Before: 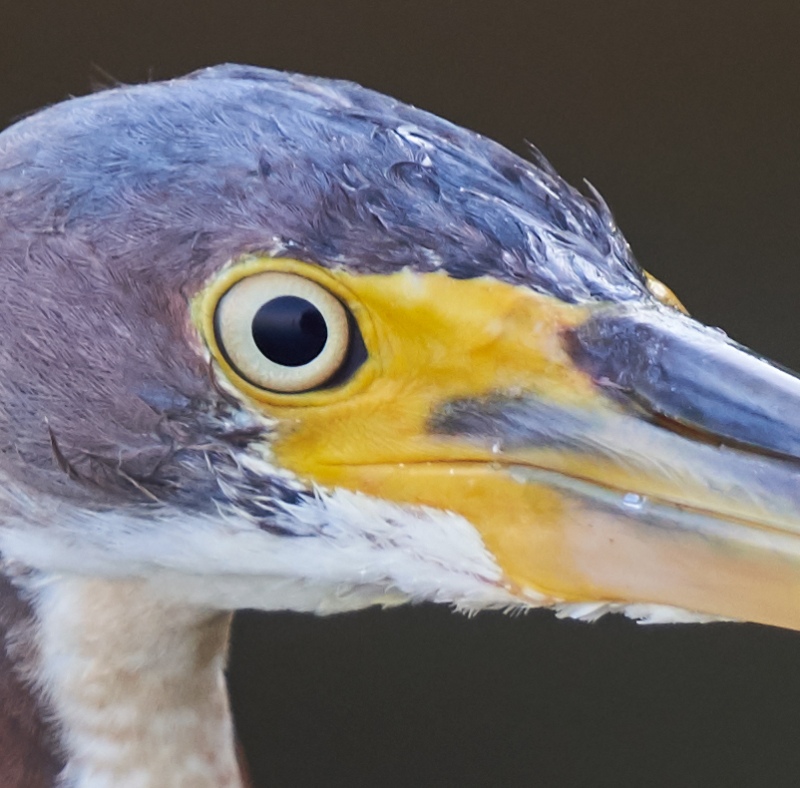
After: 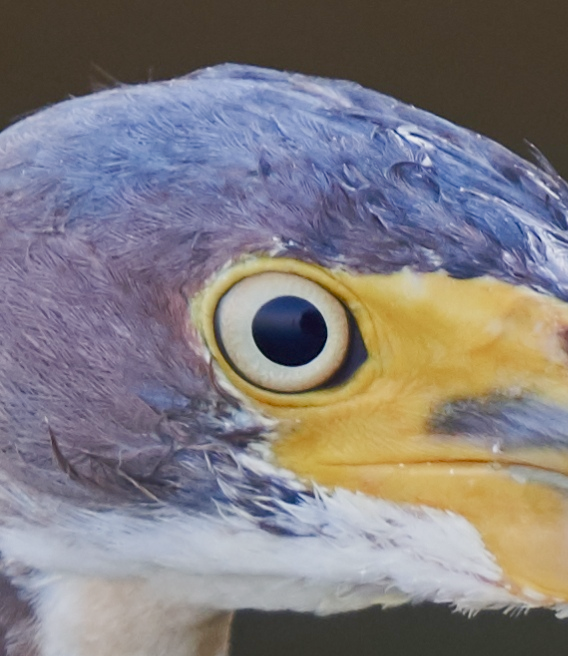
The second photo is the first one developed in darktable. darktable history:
color balance rgb: shadows lift › chroma 1%, shadows lift › hue 113°, highlights gain › chroma 0.2%, highlights gain › hue 333°, perceptual saturation grading › global saturation 20%, perceptual saturation grading › highlights -50%, perceptual saturation grading › shadows 25%, contrast -10%
crop: right 28.885%, bottom 16.626%
